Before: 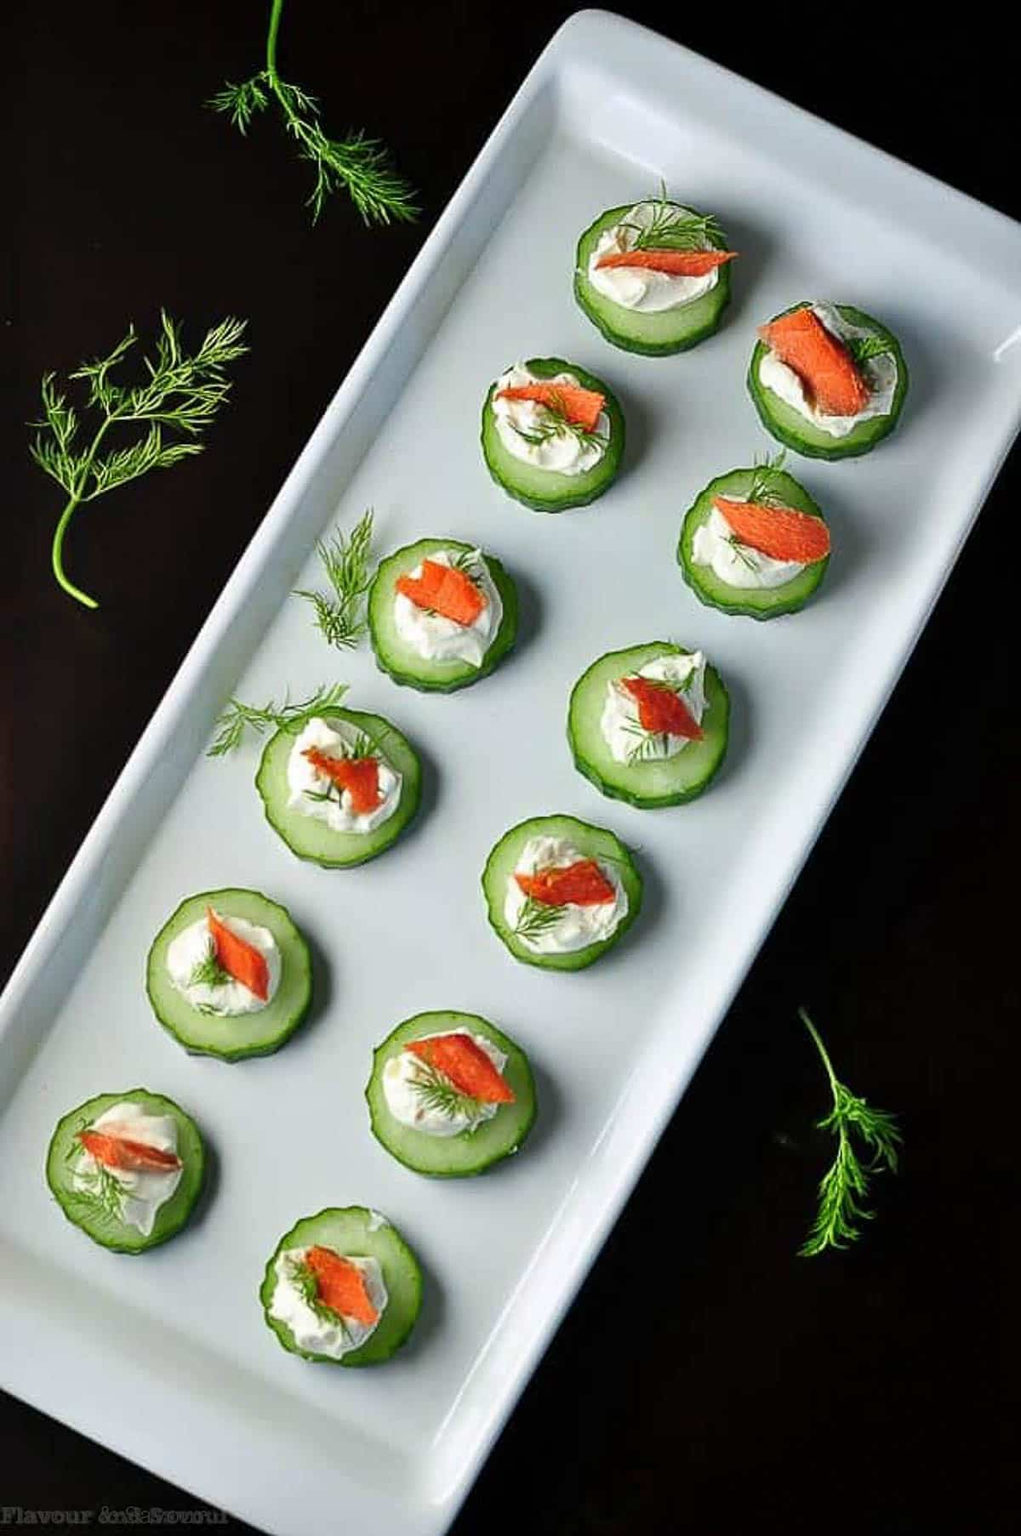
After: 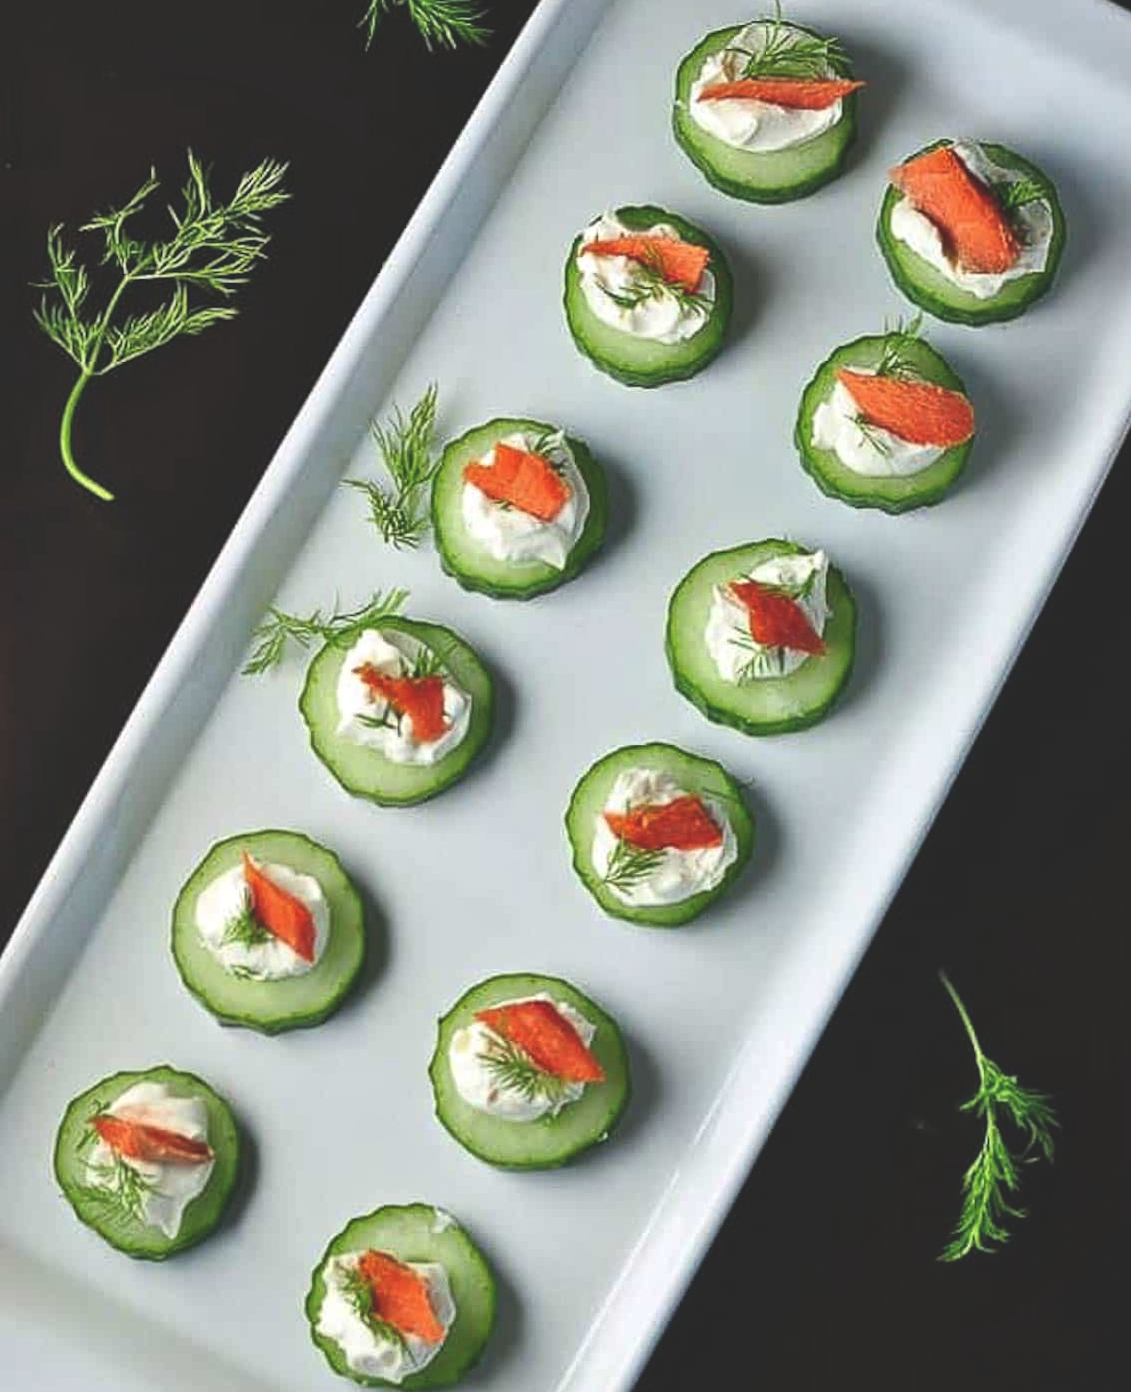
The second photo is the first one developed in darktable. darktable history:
local contrast: mode bilateral grid, contrast 21, coarseness 51, detail 120%, midtone range 0.2
exposure: black level correction -0.022, exposure -0.039 EV, compensate exposure bias true, compensate highlight preservation false
crop and rotate: angle 0.084°, top 11.875%, right 5.475%, bottom 10.87%
